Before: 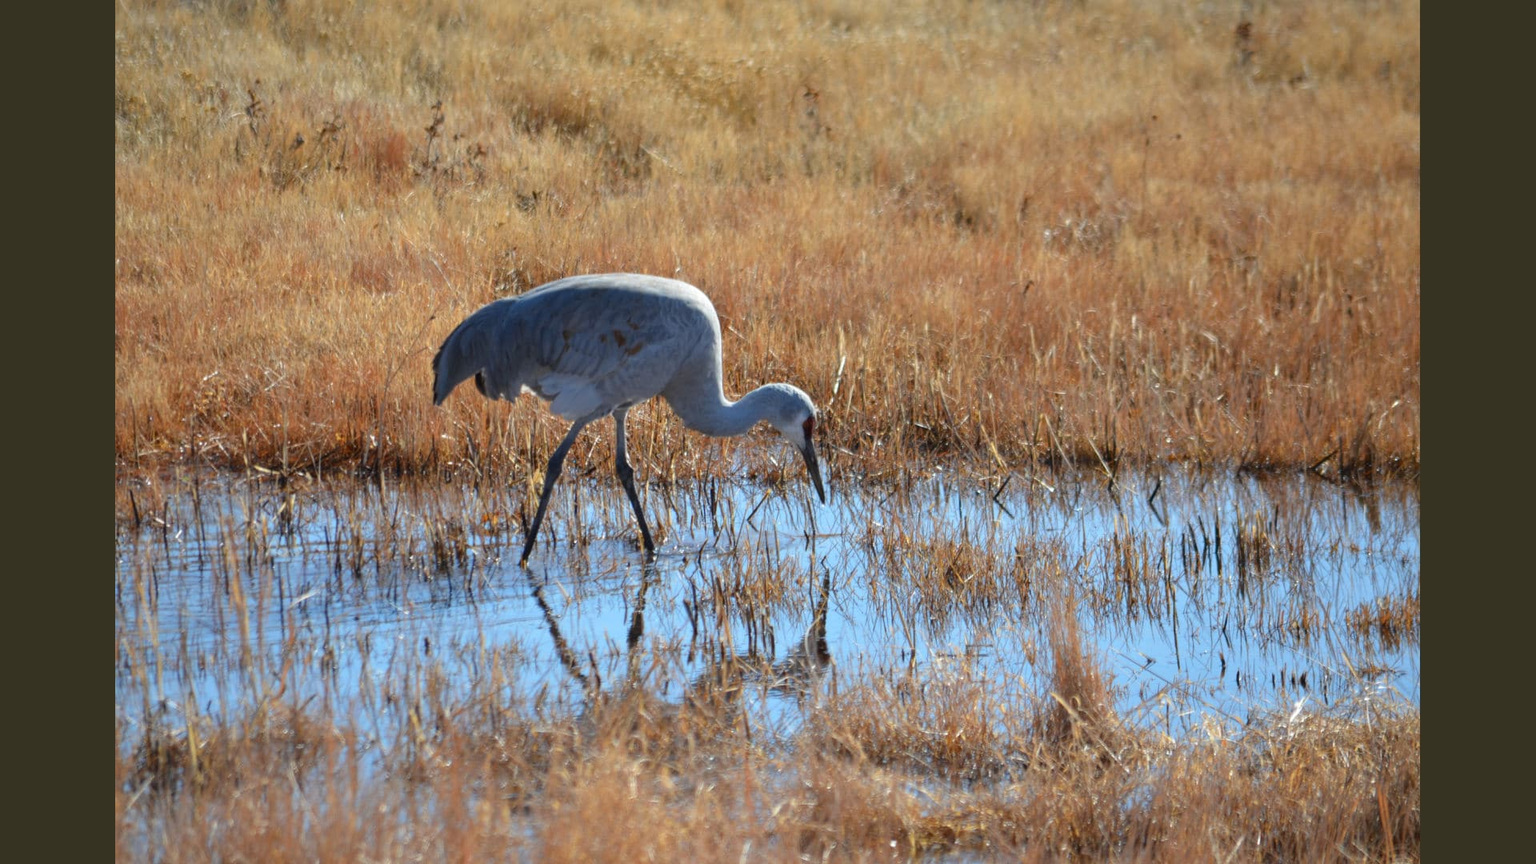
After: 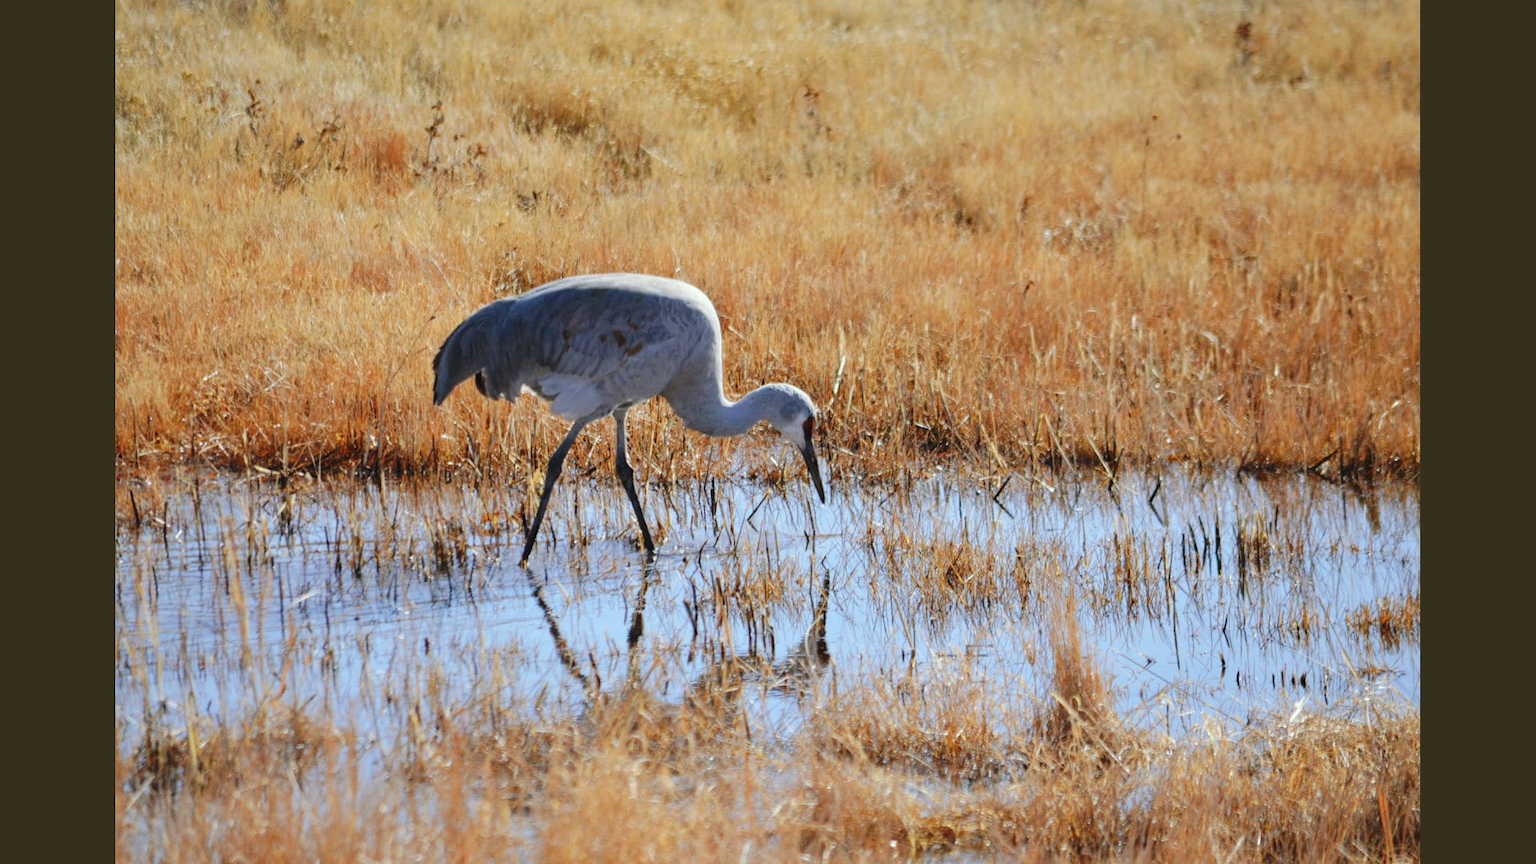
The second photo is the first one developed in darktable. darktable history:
tone curve: curves: ch0 [(0, 0) (0.003, 0.02) (0.011, 0.023) (0.025, 0.028) (0.044, 0.045) (0.069, 0.063) (0.1, 0.09) (0.136, 0.122) (0.177, 0.166) (0.224, 0.223) (0.277, 0.297) (0.335, 0.384) (0.399, 0.461) (0.468, 0.549) (0.543, 0.632) (0.623, 0.705) (0.709, 0.772) (0.801, 0.844) (0.898, 0.91) (1, 1)], preserve colors none
color look up table: target L [93.54, 89.55, 88.99, 88.02, 73.59, 65.52, 66, 64.76, 55.34, 44.62, 28.21, 23.25, 3.373, 200.99, 85.73, 77.24, 73.12, 61.08, 59.39, 57.73, 53.04, 48.91, 41.16, 34.12, 33.16, 27.56, 95.52, 80.85, 77.95, 67.95, 70.39, 55.39, 56.82, 66.47, 55.19, 47.19, 43.57, 37.62, 40.29, 35.19, 15.11, 5.233, 91.09, 83.19, 77.98, 63.92, 60.7, 38.52, 34.37], target a [-24.35, -17.43, -50.6, -57.41, -46.65, -25.04, -69.8, -33.05, -39.13, -41.42, -24.06, -23.47, -6.555, 0, 14.08, 10.65, 27.34, 0.707, 48.46, 65.26, 68.09, 26.01, 28.03, 22.99, 45.47, 40.22, 1.467, 16.98, 21.21, 50.93, 43.45, 11.45, 76.44, 62.08, 15.61, 17.26, 66.28, 42.1, 53.44, 38.76, 22.65, 17.42, -10.54, -46.72, -30.61, -11.65, -13.91, -2.59, -6.158], target b [25.73, 71.46, 64.66, 16.27, 6.501, 63.64, 61.47, 34.84, 9.251, 39.68, 29.33, 27.26, 3.081, -0.001, 7.734, 78.97, 52.26, 30.26, 17.03, 22.69, 54.24, 34.23, 41.72, 22.73, 12.41, 34.65, 0.555, -10.96, -26.1, -17.91, -41.11, -36.7, -21.41, -46.83, 0.588, -56.46, -0.403, -13.1, -40.03, -67.06, -34.23, -3.87, -4.908, -17.26, -30.83, -15.96, -46.09, -29.1, 1.324], num patches 49
